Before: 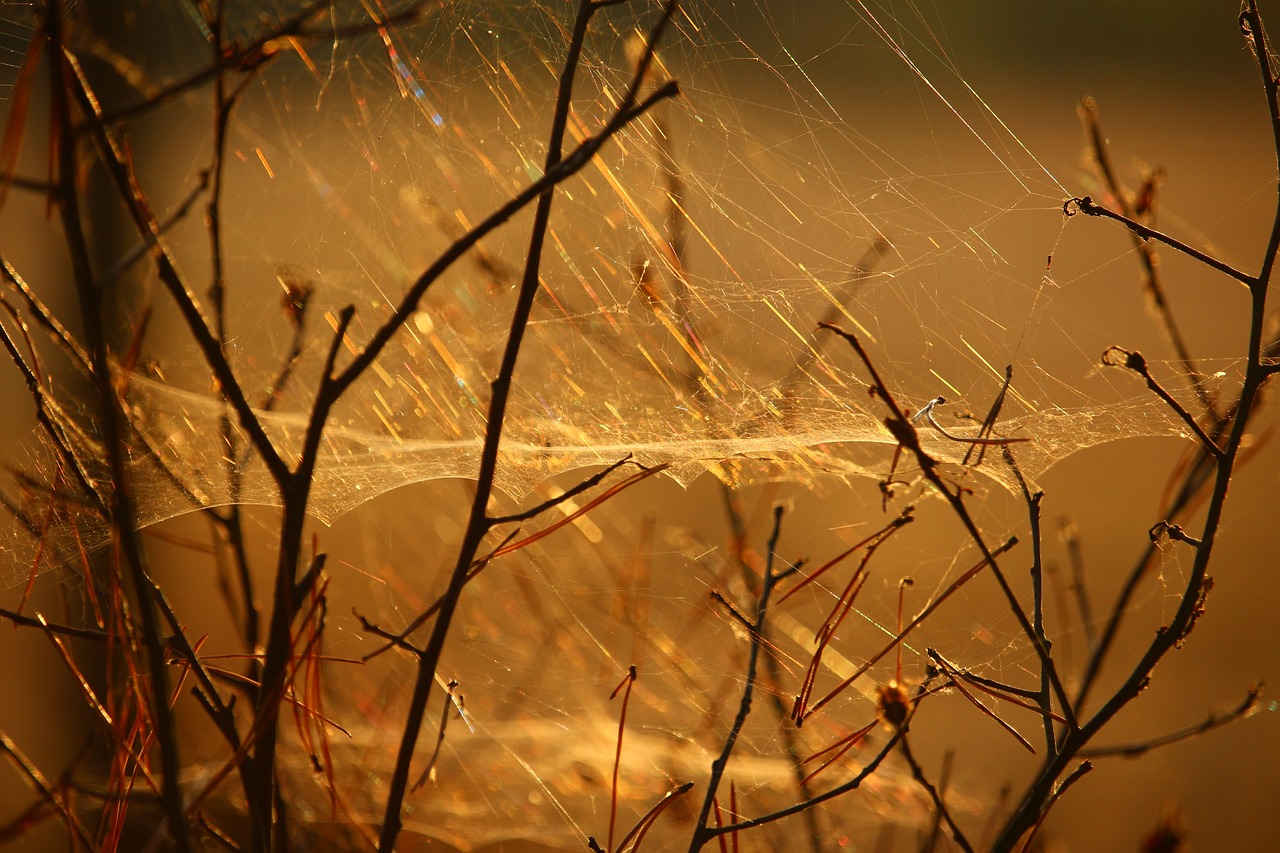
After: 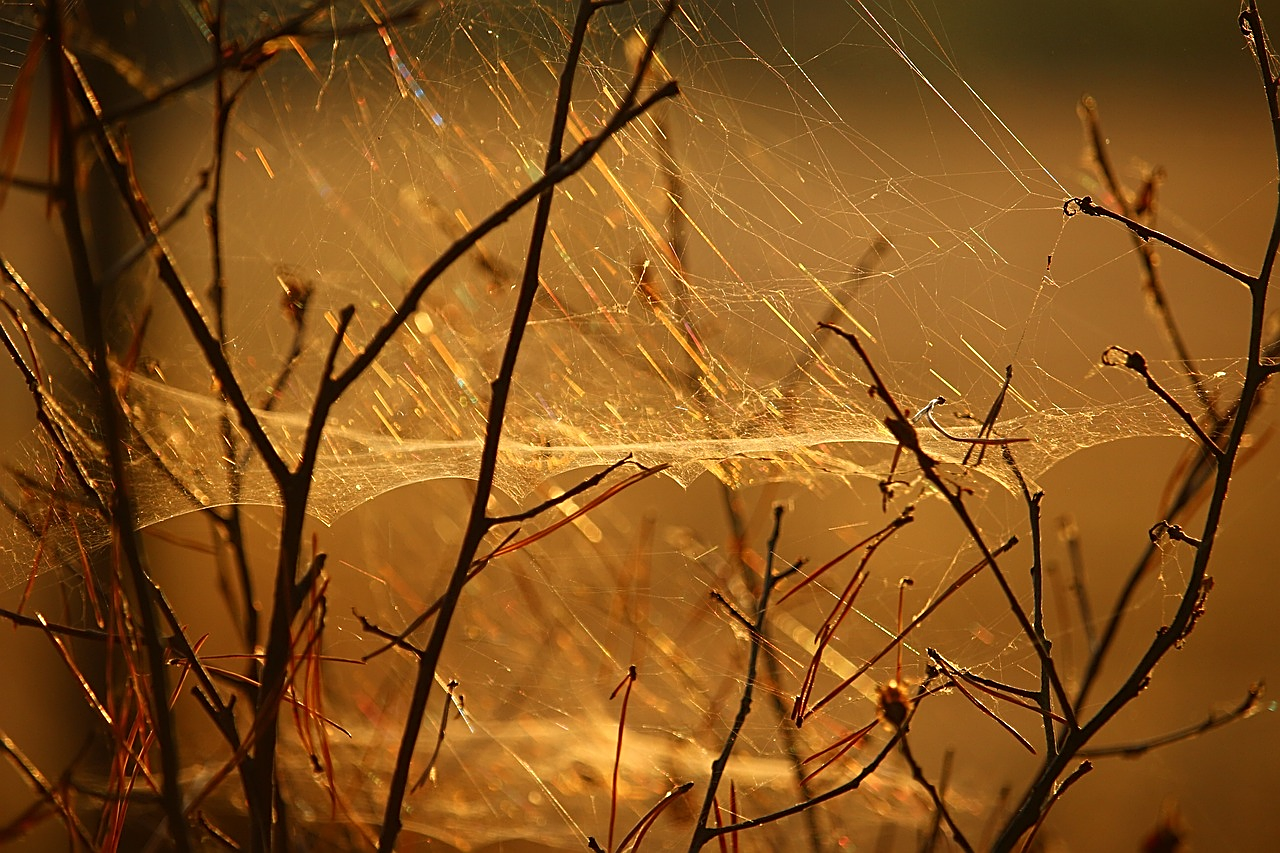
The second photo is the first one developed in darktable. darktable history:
sharpen: amount 0.582
